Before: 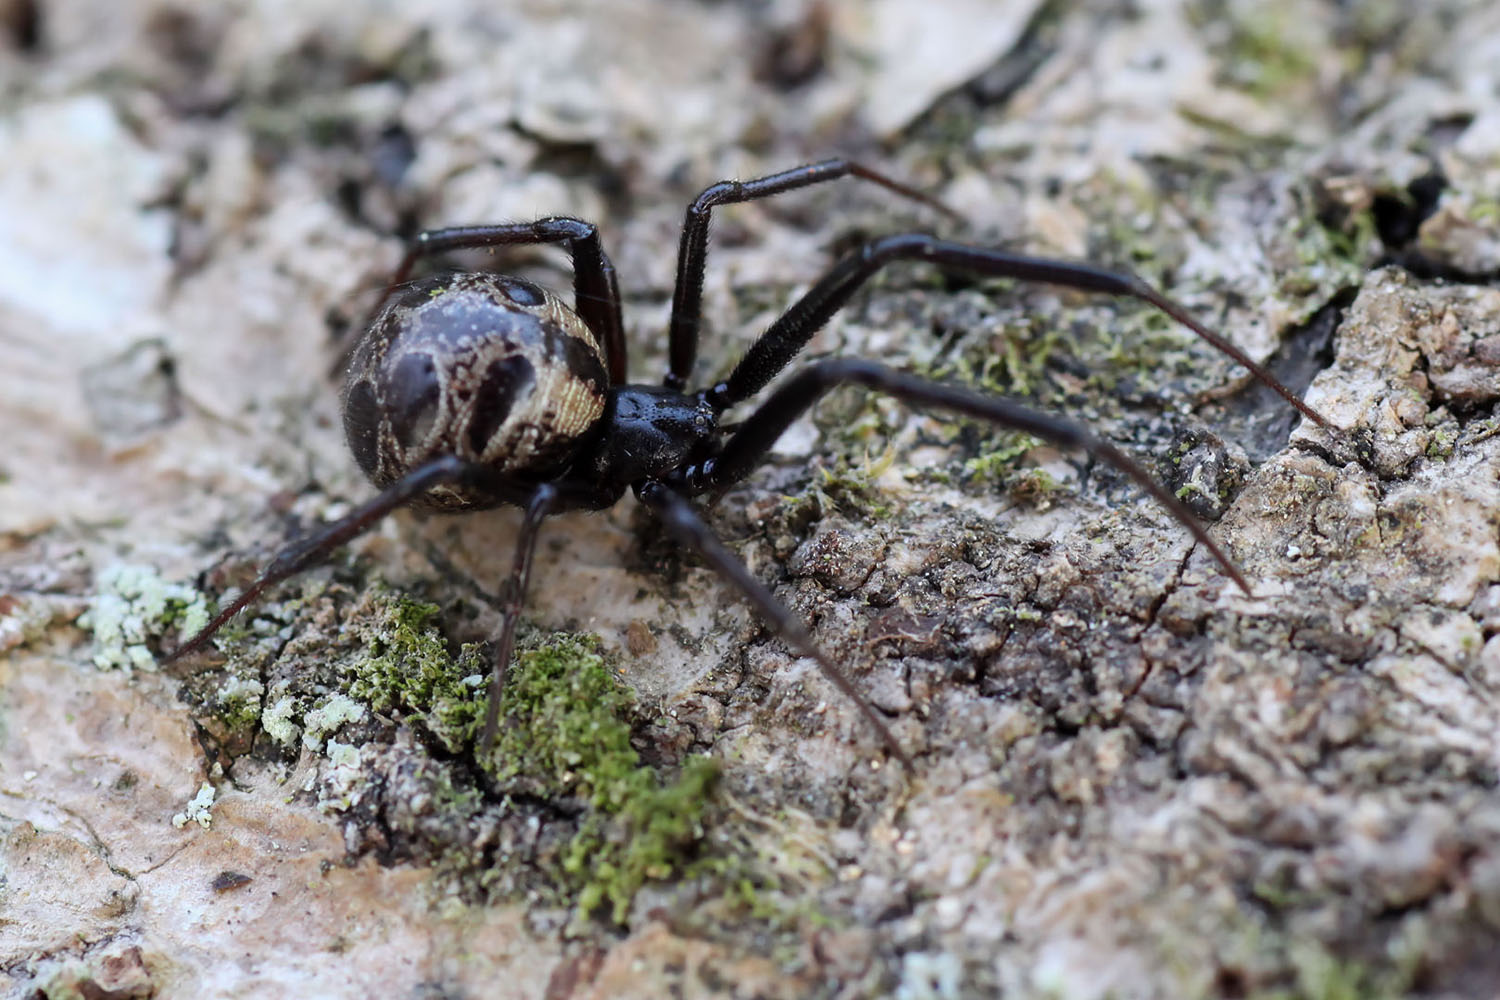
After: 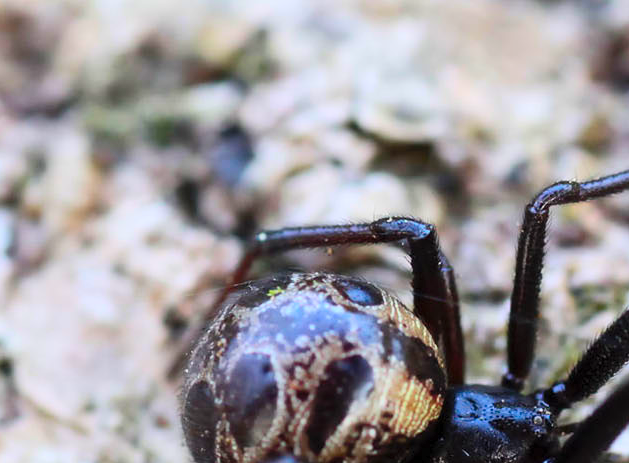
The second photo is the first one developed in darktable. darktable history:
contrast brightness saturation: contrast 0.2, brightness 0.2, saturation 0.8
crop and rotate: left 10.817%, top 0.062%, right 47.194%, bottom 53.626%
